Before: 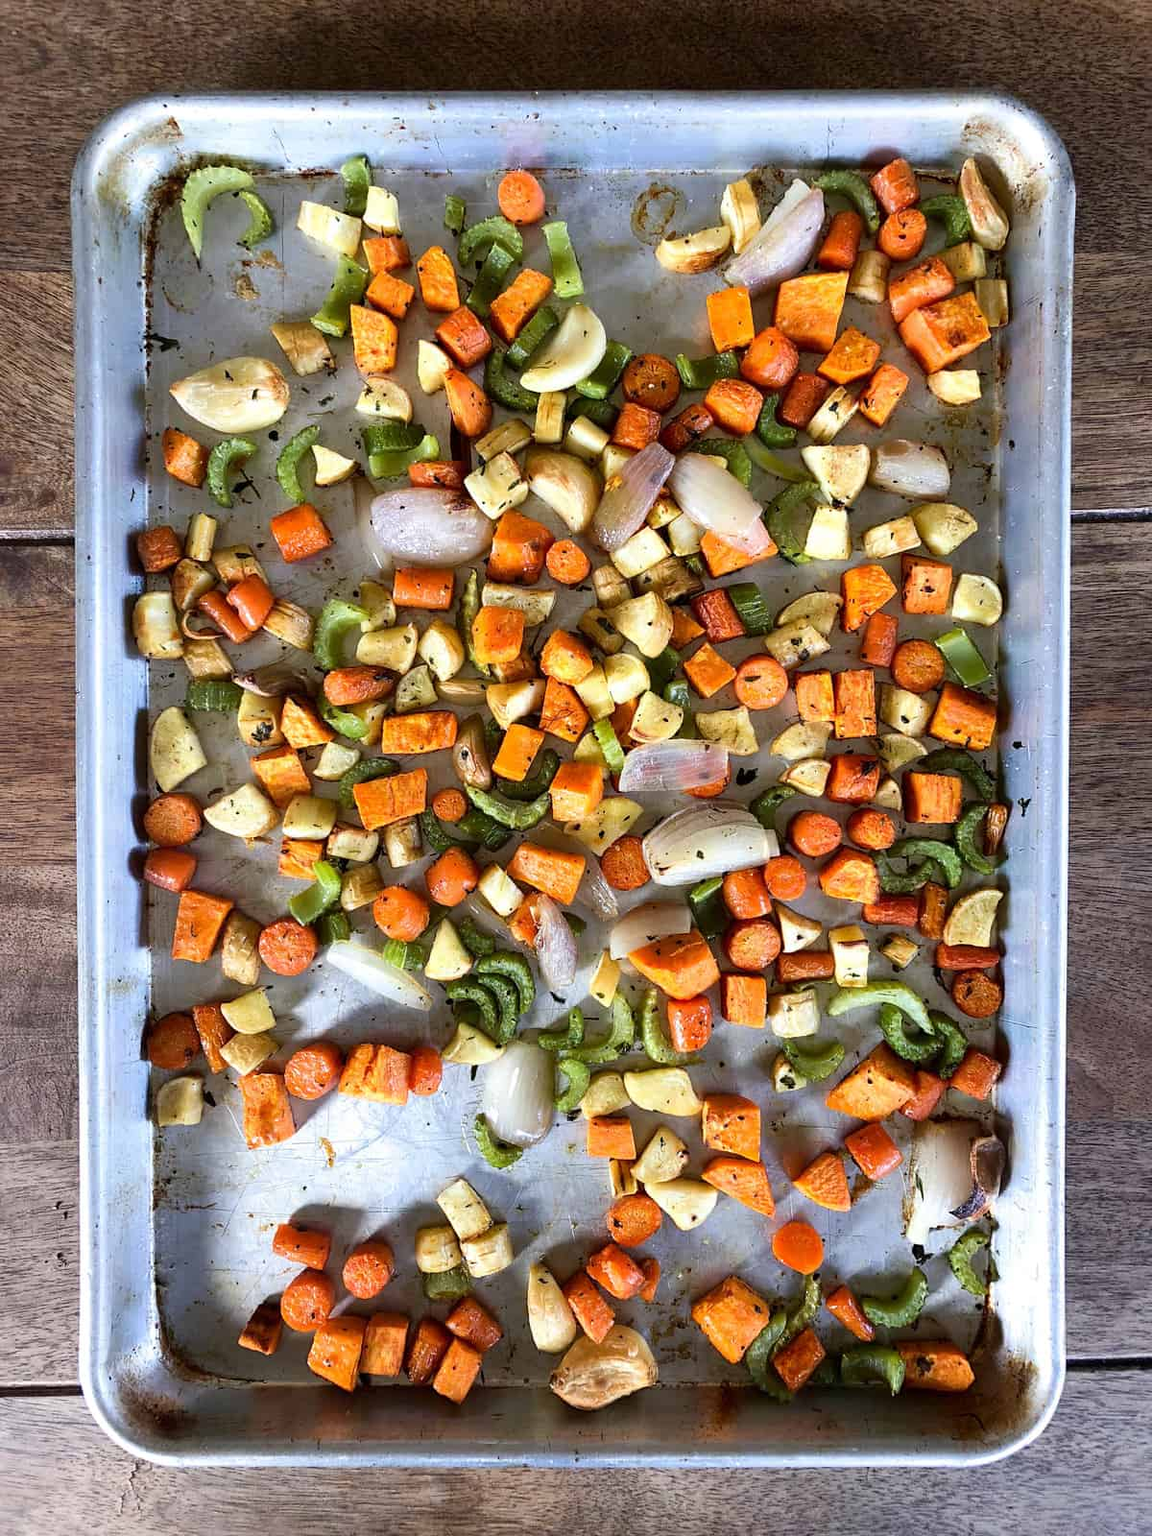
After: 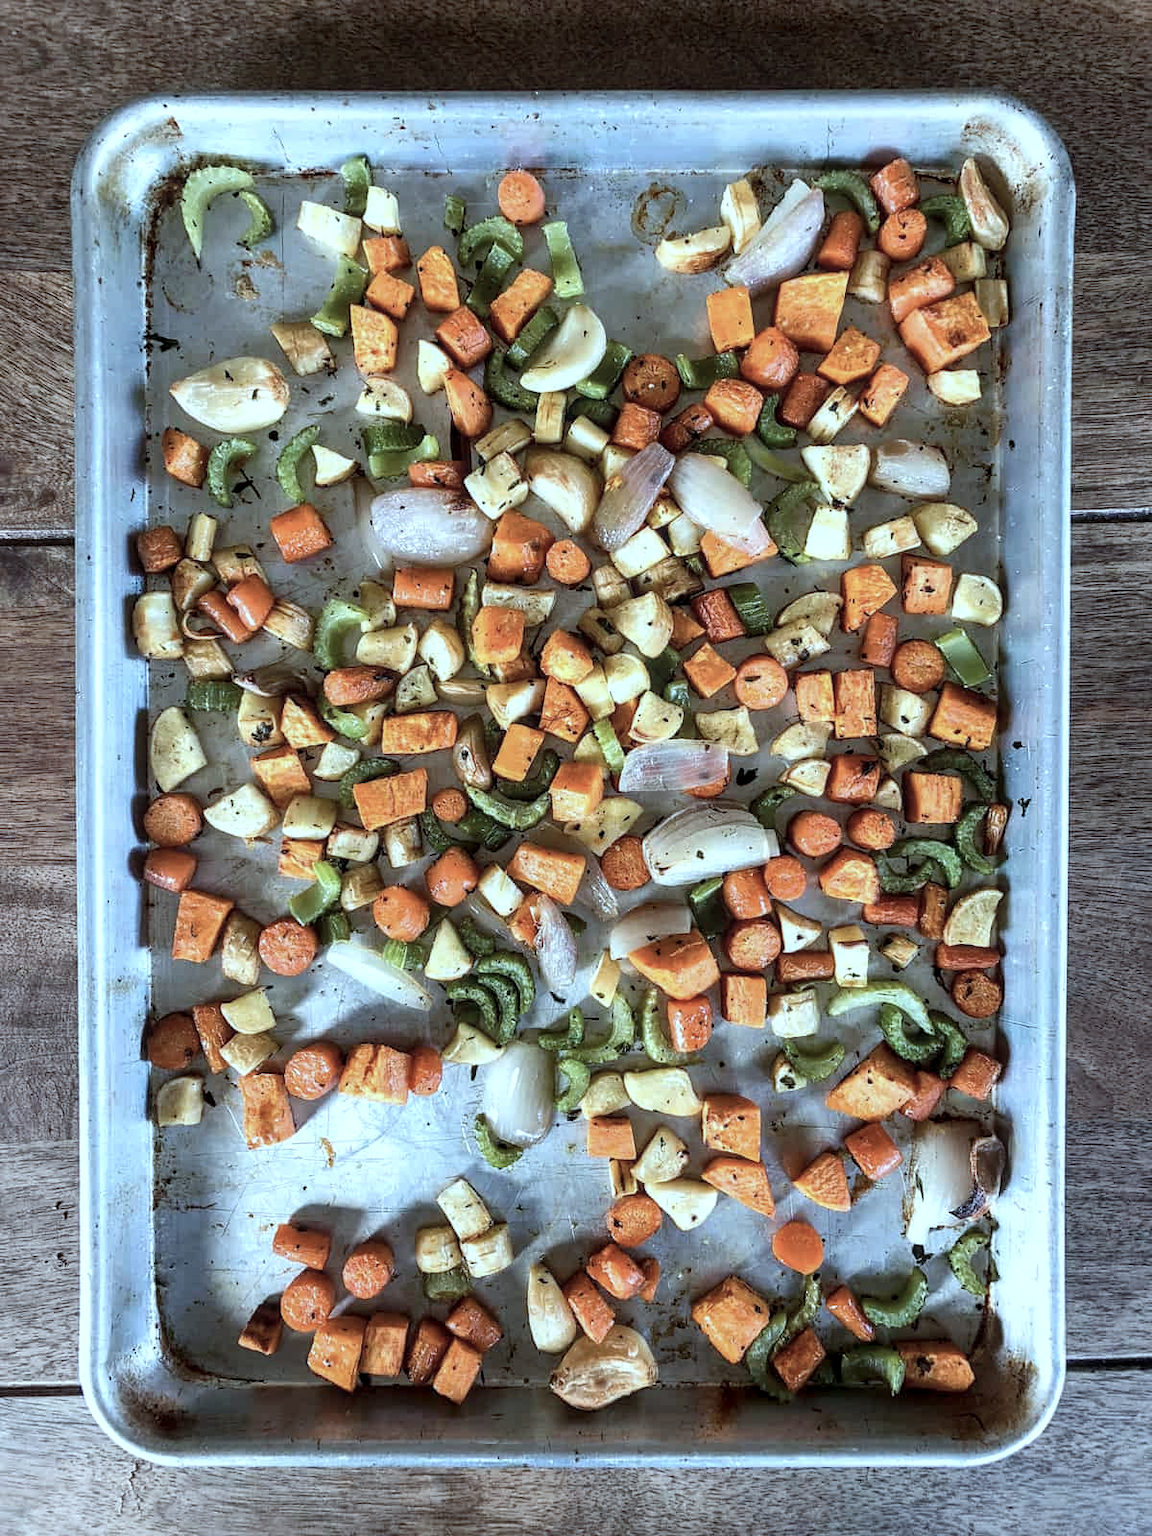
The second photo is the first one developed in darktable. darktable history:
color correction: highlights a* -12.22, highlights b* -17.48, saturation 0.707
local contrast: on, module defaults
